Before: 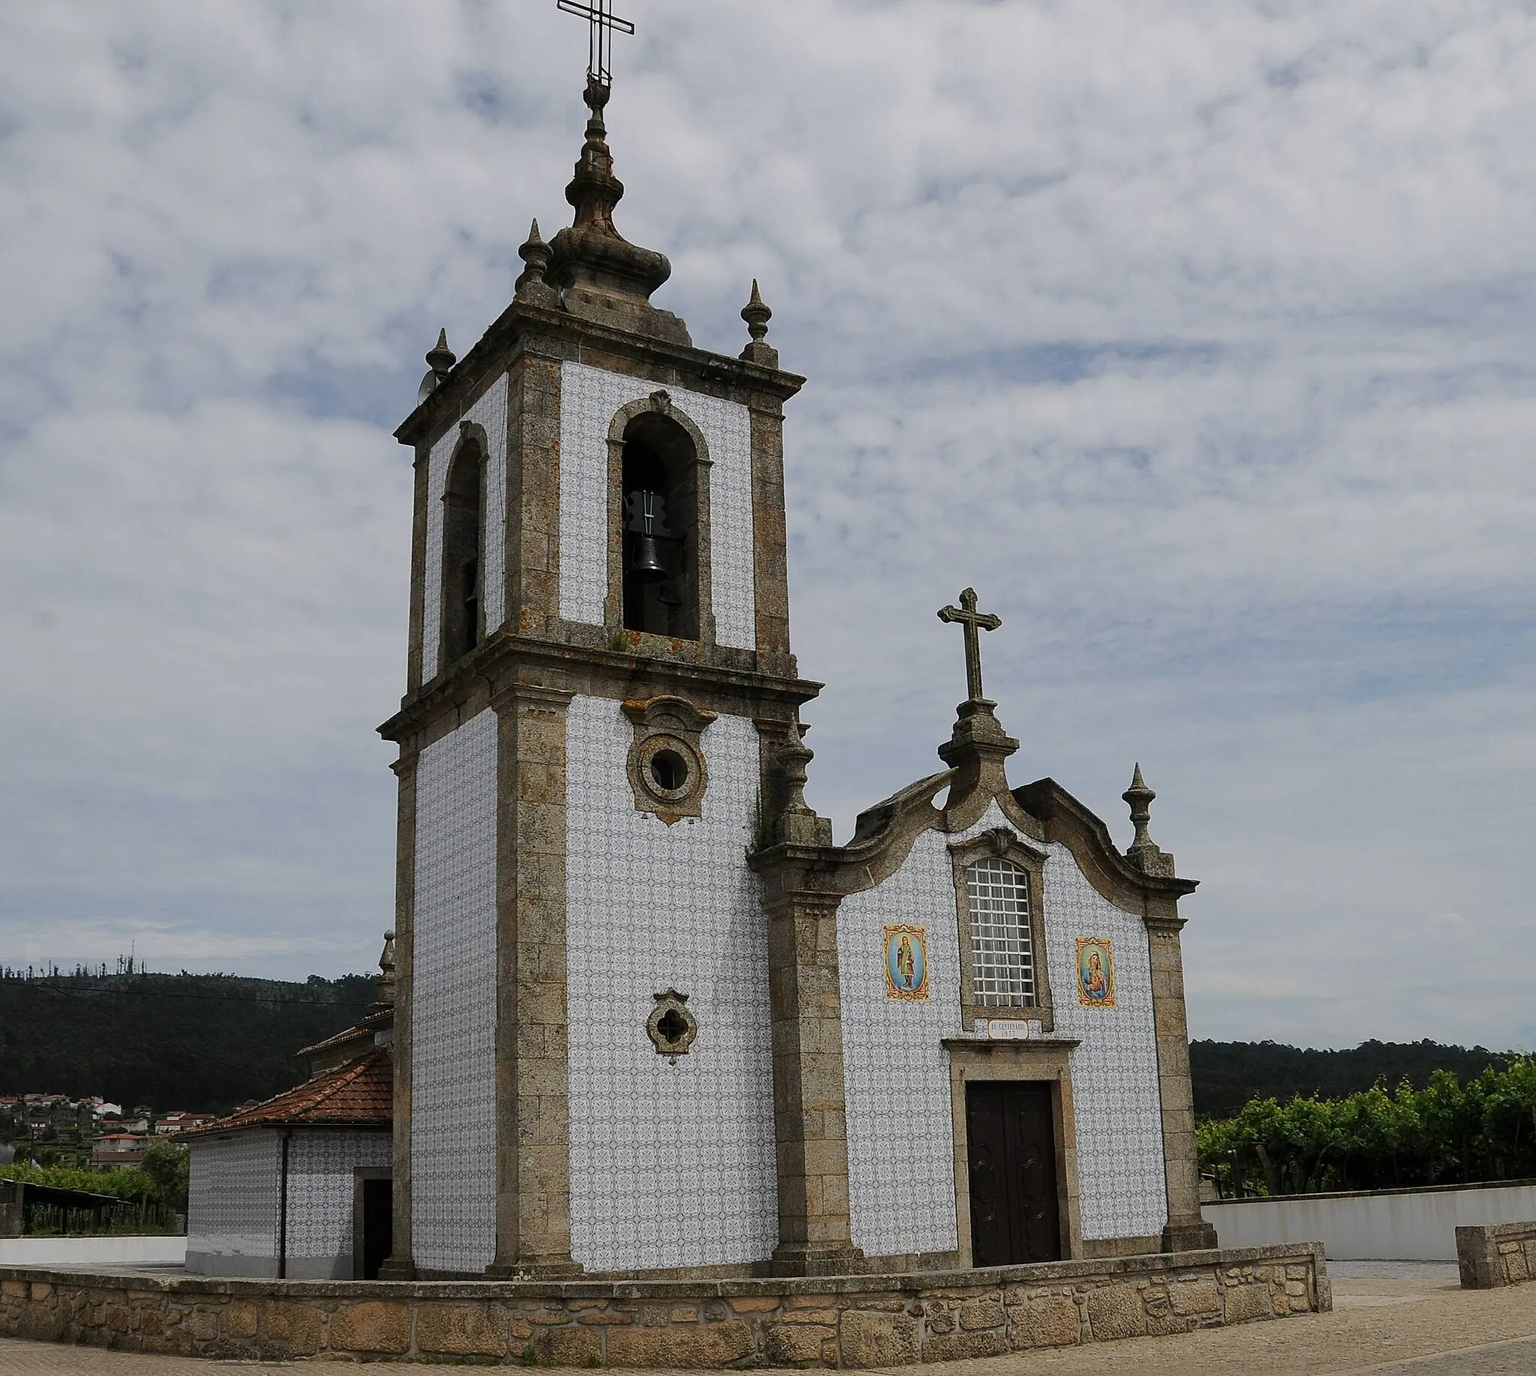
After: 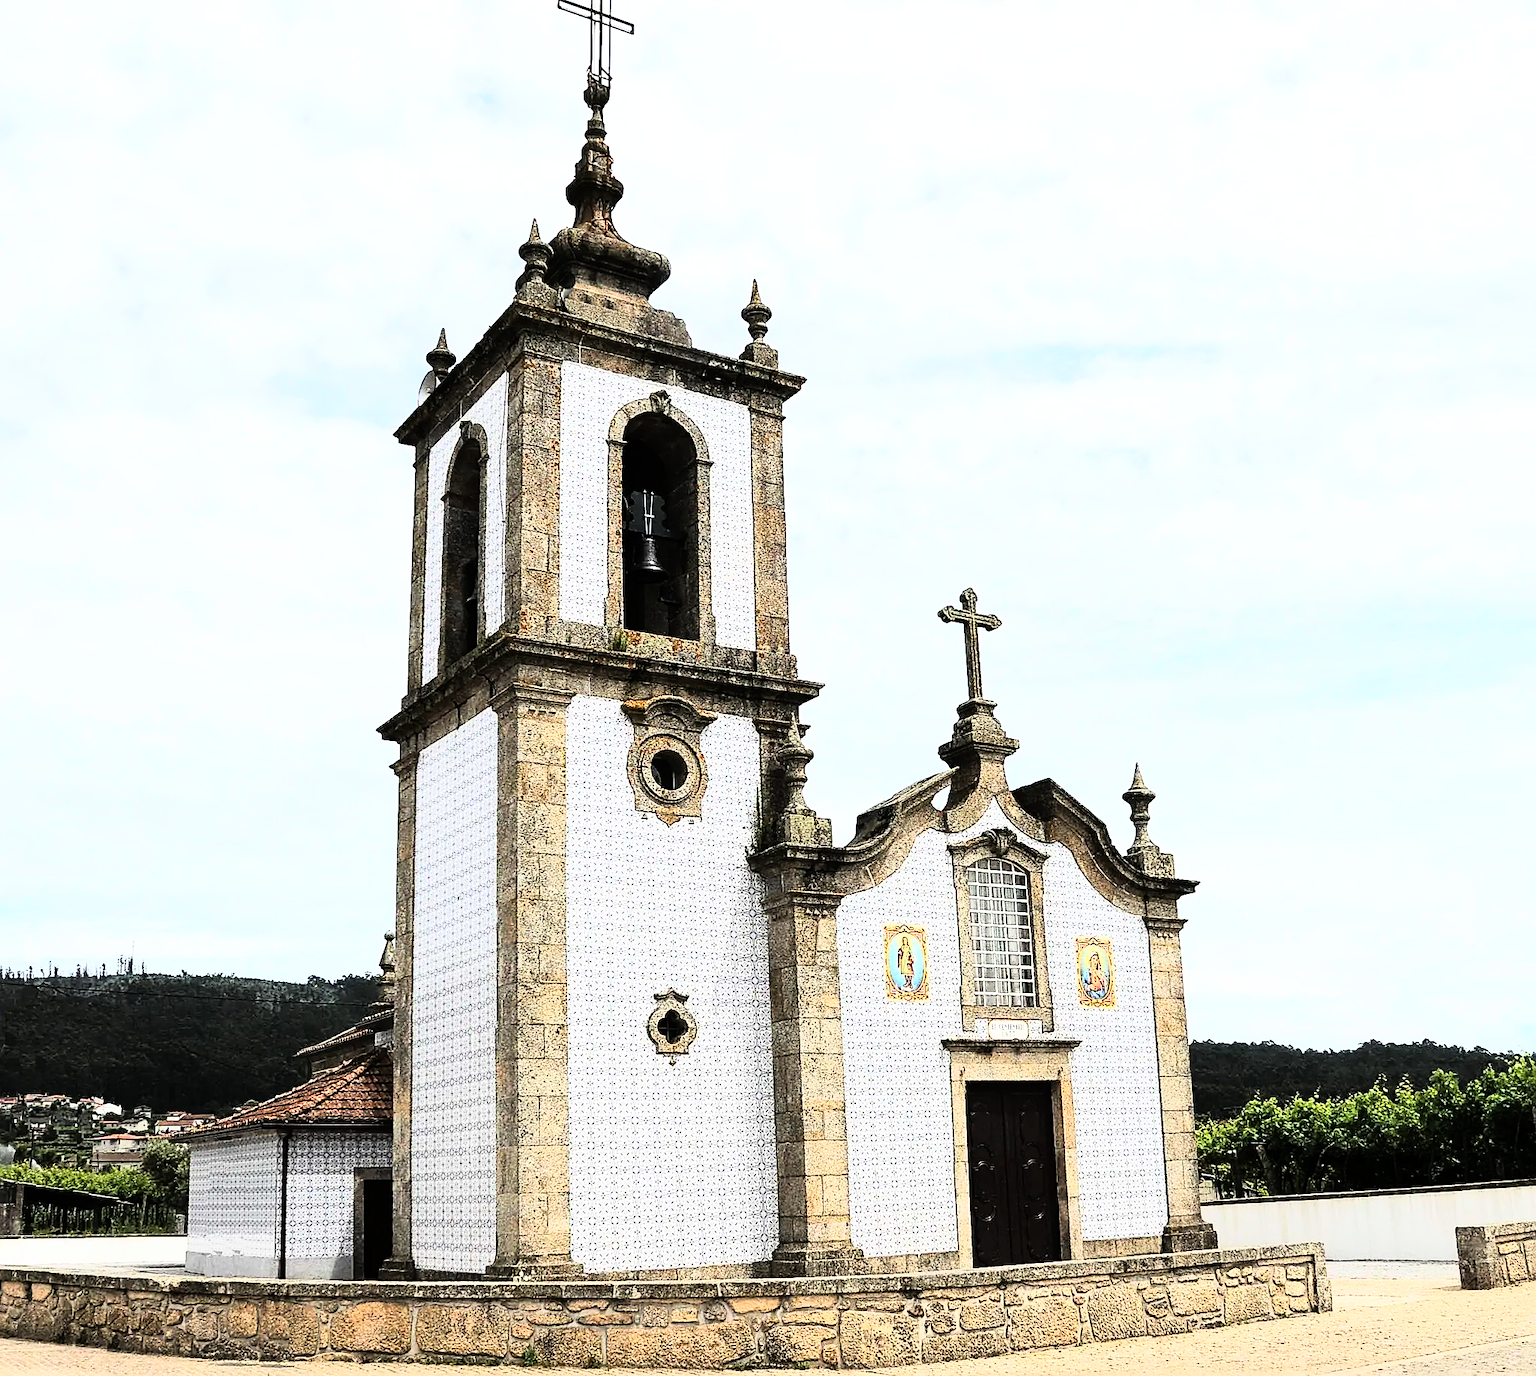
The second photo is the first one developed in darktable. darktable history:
rgb curve: curves: ch0 [(0, 0) (0.21, 0.15) (0.24, 0.21) (0.5, 0.75) (0.75, 0.96) (0.89, 0.99) (1, 1)]; ch1 [(0, 0.02) (0.21, 0.13) (0.25, 0.2) (0.5, 0.67) (0.75, 0.9) (0.89, 0.97) (1, 1)]; ch2 [(0, 0.02) (0.21, 0.13) (0.25, 0.2) (0.5, 0.67) (0.75, 0.9) (0.89, 0.97) (1, 1)], compensate middle gray true
sharpen: on, module defaults
exposure: black level correction 0, exposure 1.1 EV, compensate exposure bias true, compensate highlight preservation false
